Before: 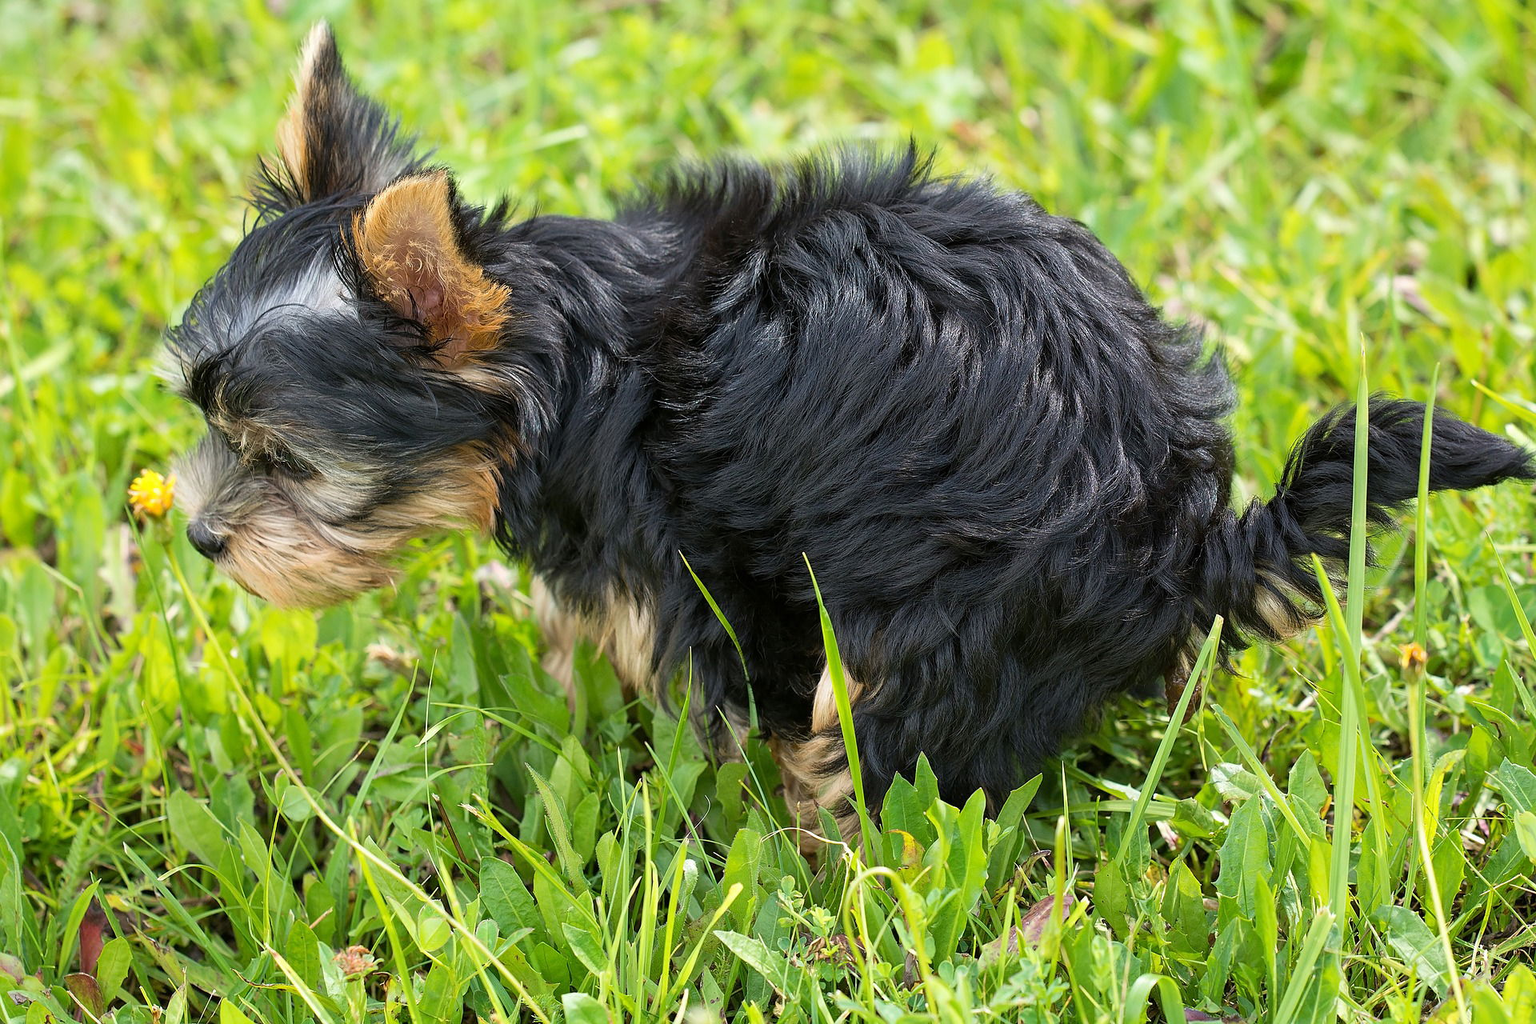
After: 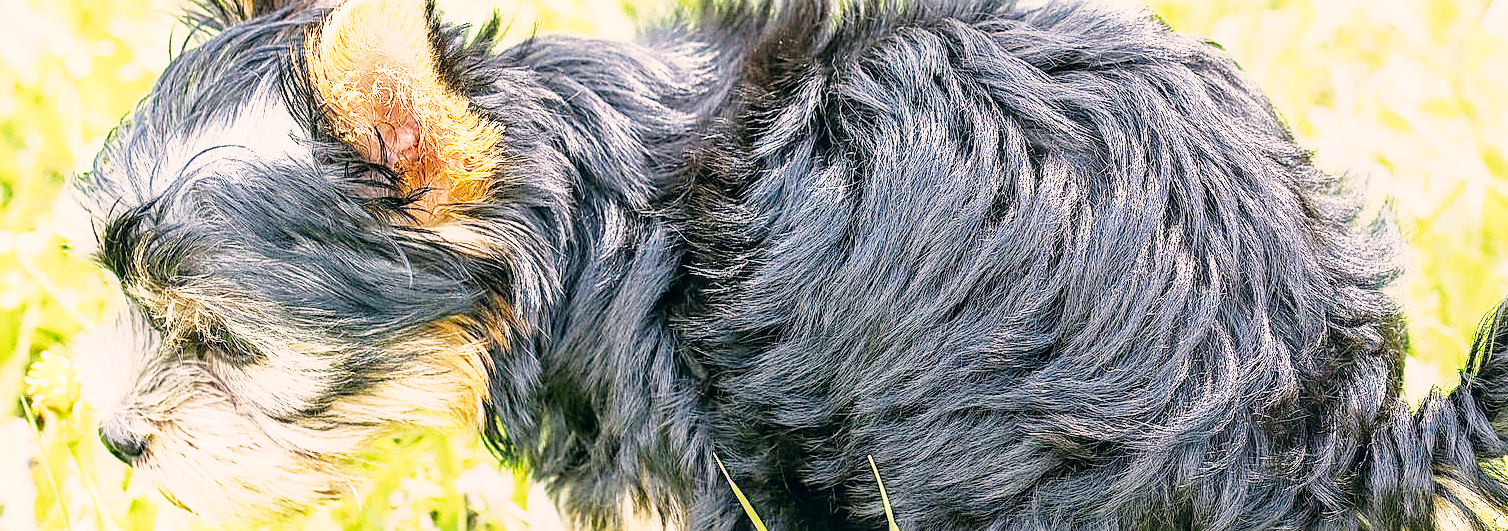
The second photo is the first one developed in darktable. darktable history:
crop: left 7.036%, top 18.398%, right 14.379%, bottom 40.043%
local contrast: on, module defaults
exposure: black level correction 0, exposure 1.45 EV, compensate exposure bias true, compensate highlight preservation false
sharpen: on, module defaults
base curve: curves: ch0 [(0, 0) (0.012, 0.01) (0.073, 0.168) (0.31, 0.711) (0.645, 0.957) (1, 1)], preserve colors none
color correction: highlights a* 5.38, highlights b* 5.3, shadows a* -4.26, shadows b* -5.11
shadows and highlights: shadows 25, white point adjustment -3, highlights -30
